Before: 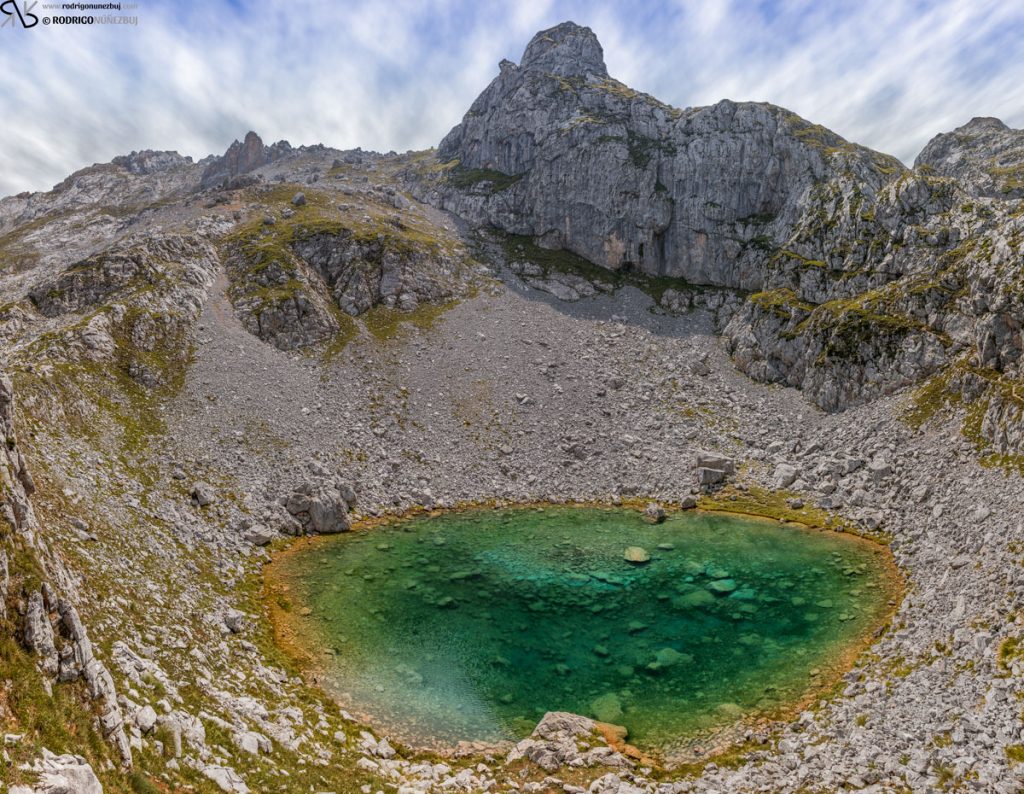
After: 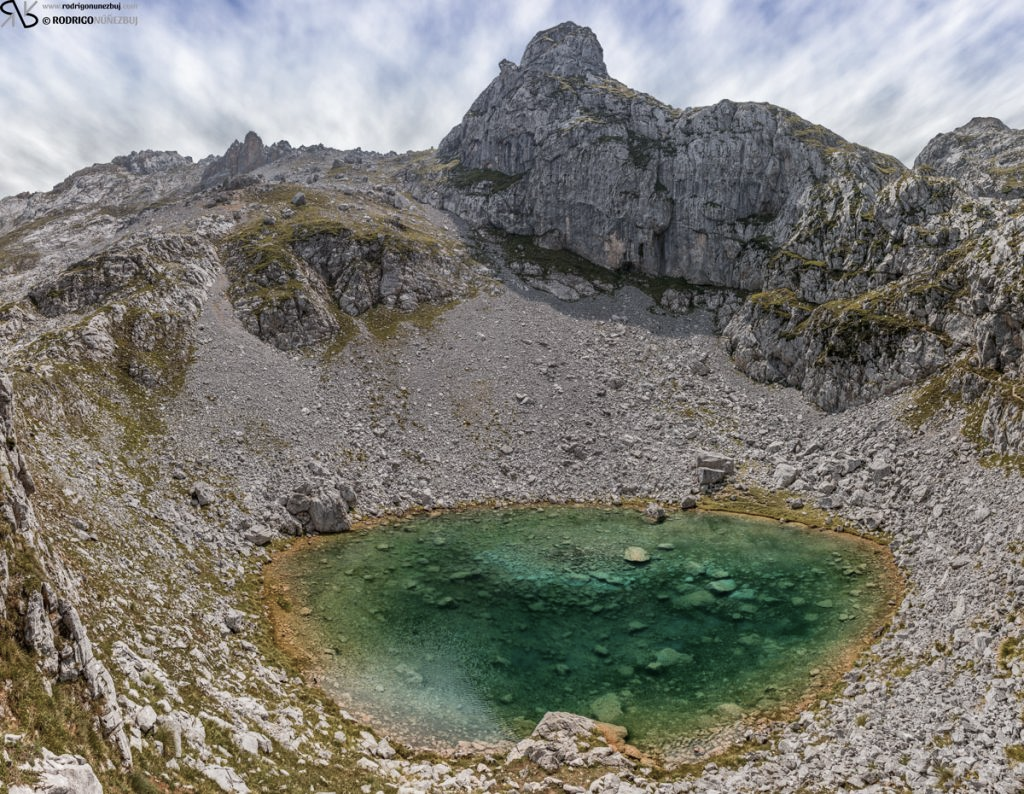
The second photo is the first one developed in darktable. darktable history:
contrast brightness saturation: contrast 0.104, saturation -0.352
